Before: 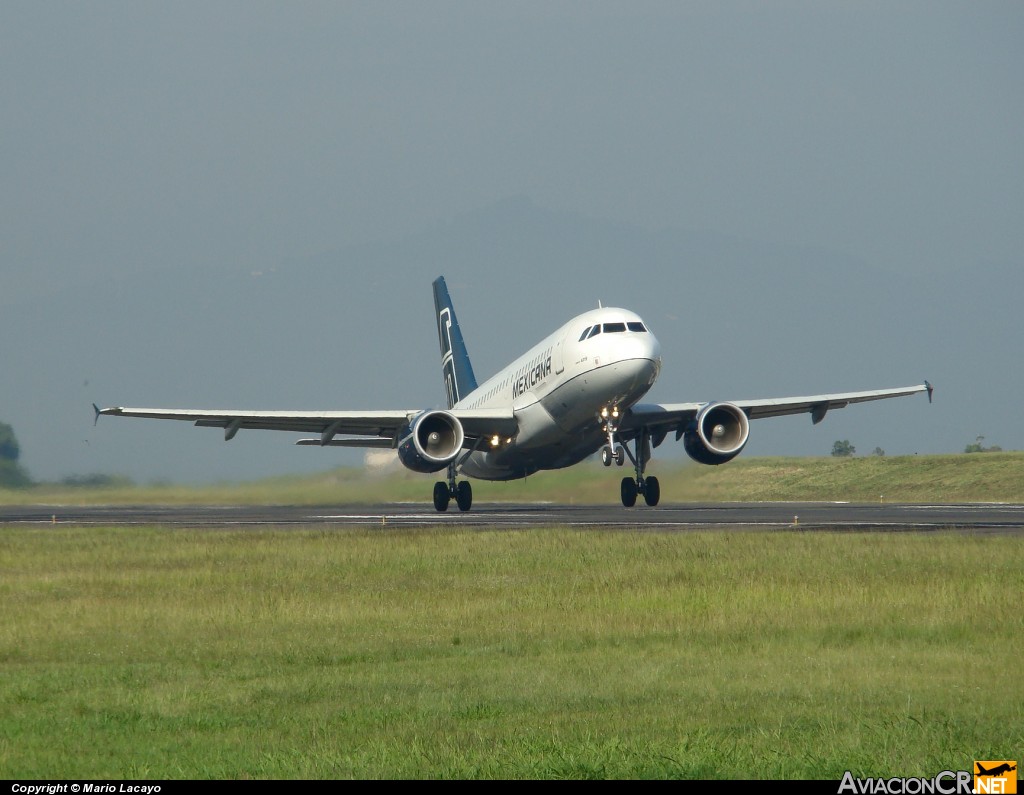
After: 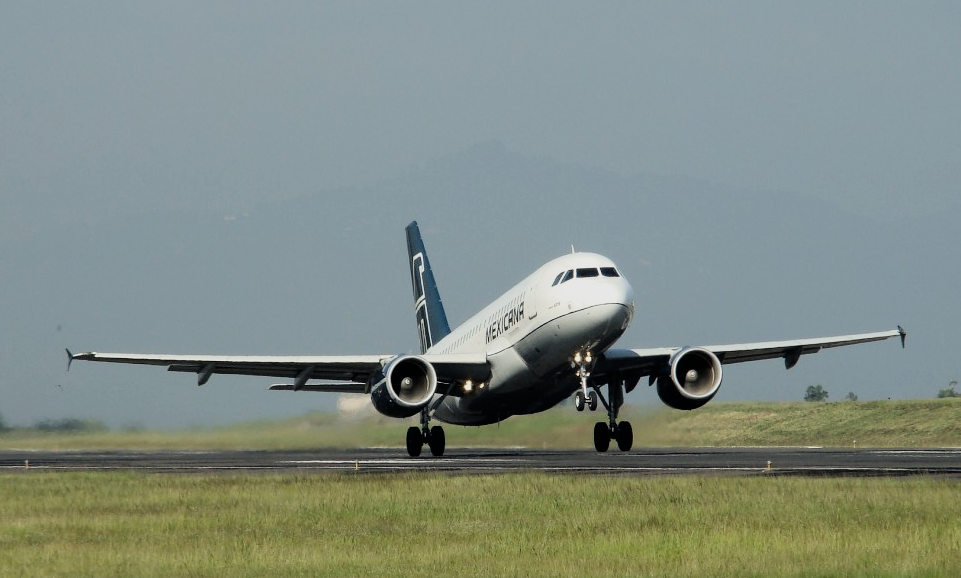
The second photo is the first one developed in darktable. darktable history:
filmic rgb: black relative exposure -5.13 EV, white relative exposure 3.97 EV, hardness 2.88, contrast 1.395, highlights saturation mix -31.02%
crop: left 2.677%, top 7.005%, right 3.408%, bottom 20.174%
